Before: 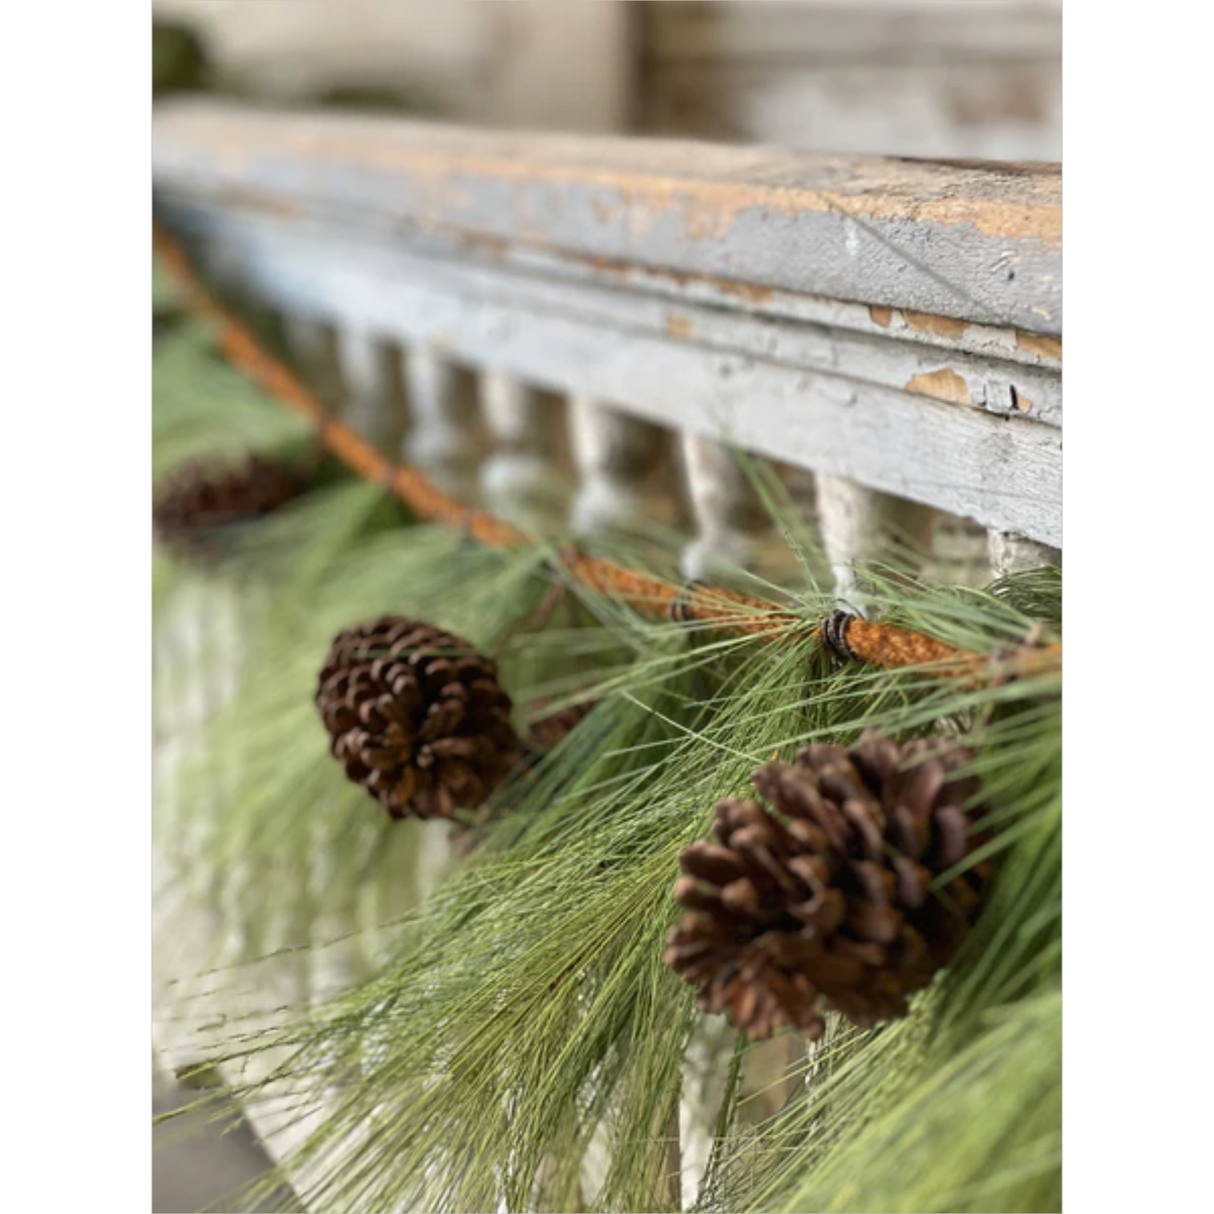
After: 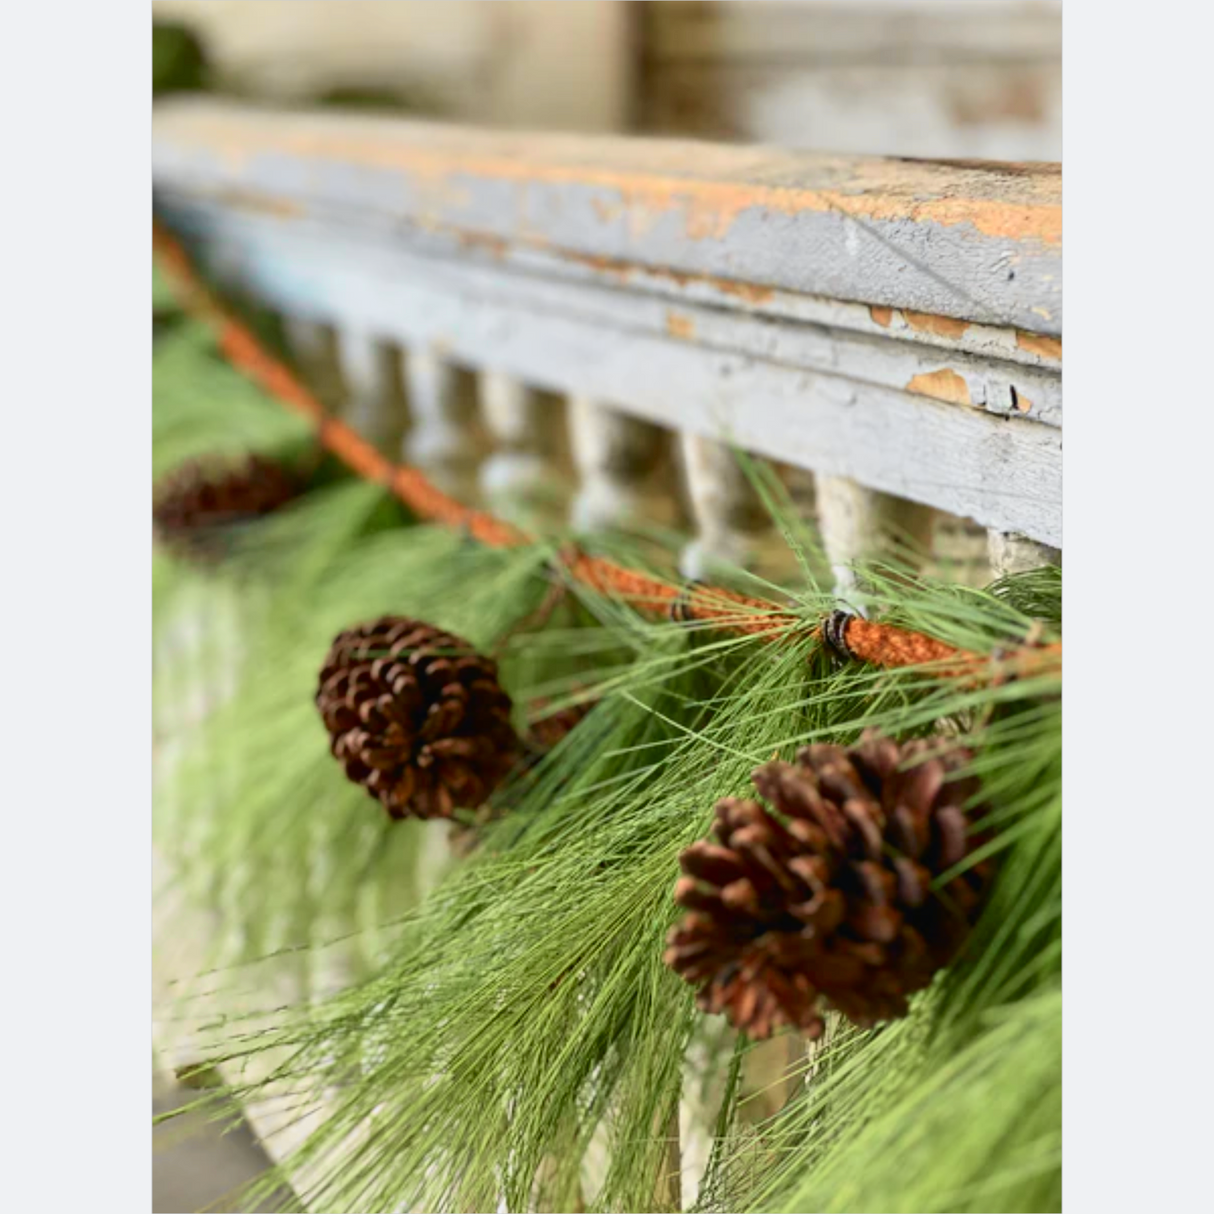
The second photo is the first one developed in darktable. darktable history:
tone curve: curves: ch0 [(0, 0.012) (0.052, 0.04) (0.107, 0.086) (0.269, 0.266) (0.471, 0.503) (0.731, 0.771) (0.921, 0.909) (0.999, 0.951)]; ch1 [(0, 0) (0.339, 0.298) (0.402, 0.363) (0.444, 0.415) (0.485, 0.469) (0.494, 0.493) (0.504, 0.501) (0.525, 0.534) (0.555, 0.593) (0.594, 0.648) (1, 1)]; ch2 [(0, 0) (0.48, 0.48) (0.504, 0.5) (0.535, 0.557) (0.581, 0.623) (0.649, 0.683) (0.824, 0.815) (1, 1)], color space Lab, independent channels, preserve colors none
